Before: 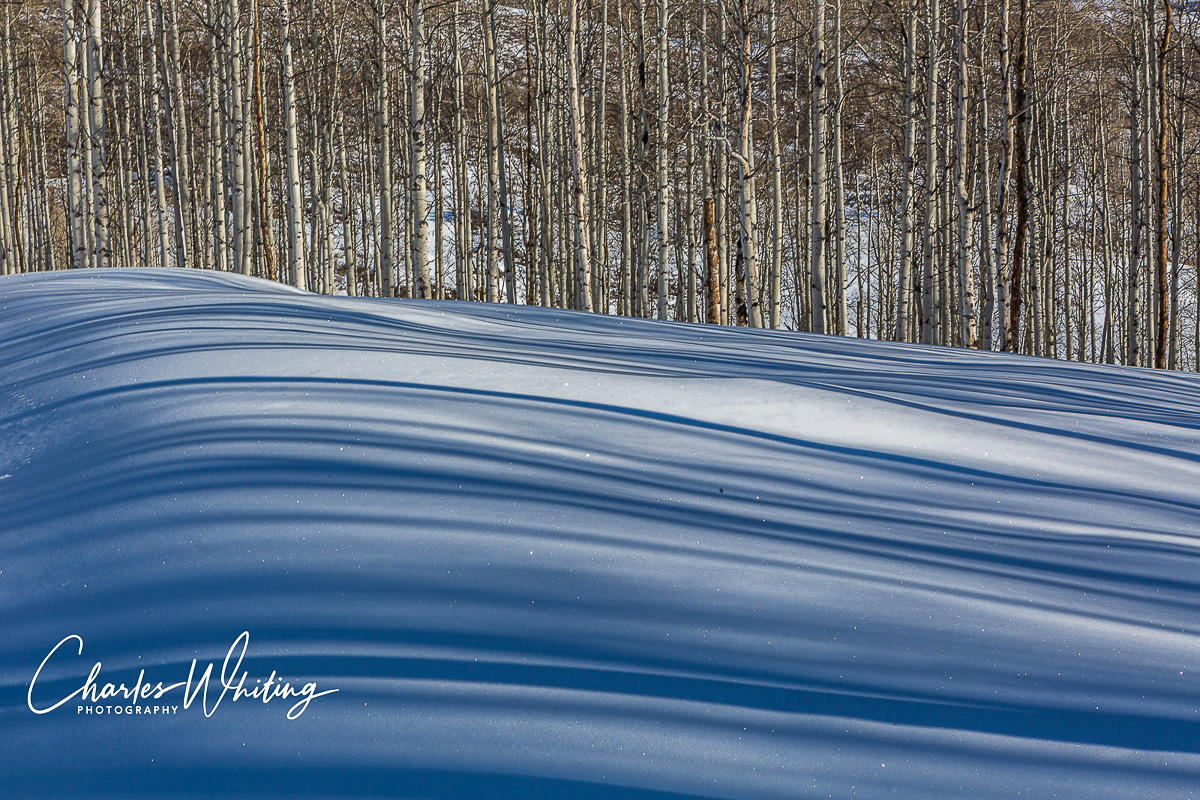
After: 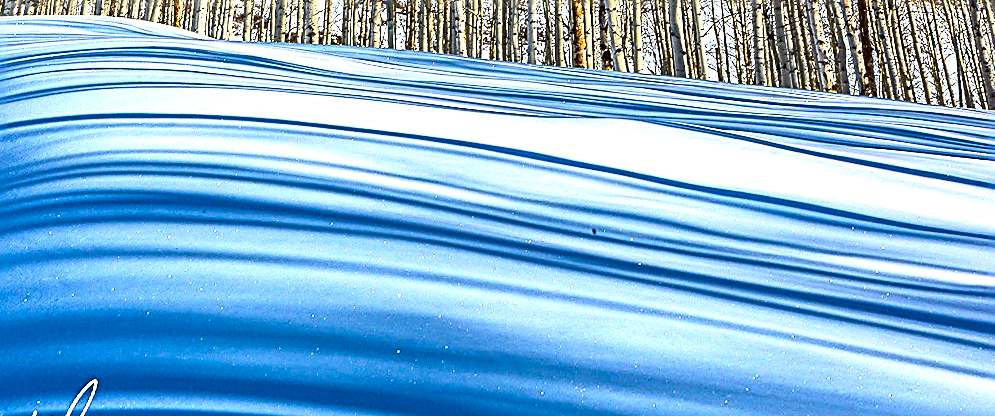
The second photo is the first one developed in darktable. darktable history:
tone equalizer: on, module defaults
contrast brightness saturation: contrast 0.22
sharpen: radius 2.543, amount 0.636
crop and rotate: top 23.043%, bottom 23.437%
color balance rgb: linear chroma grading › shadows -10%, linear chroma grading › global chroma 20%, perceptual saturation grading › global saturation 15%, perceptual brilliance grading › global brilliance 30%, perceptual brilliance grading › highlights 12%, perceptual brilliance grading › mid-tones 24%, global vibrance 20%
rotate and perspective: rotation 0.72°, lens shift (vertical) -0.352, lens shift (horizontal) -0.051, crop left 0.152, crop right 0.859, crop top 0.019, crop bottom 0.964
